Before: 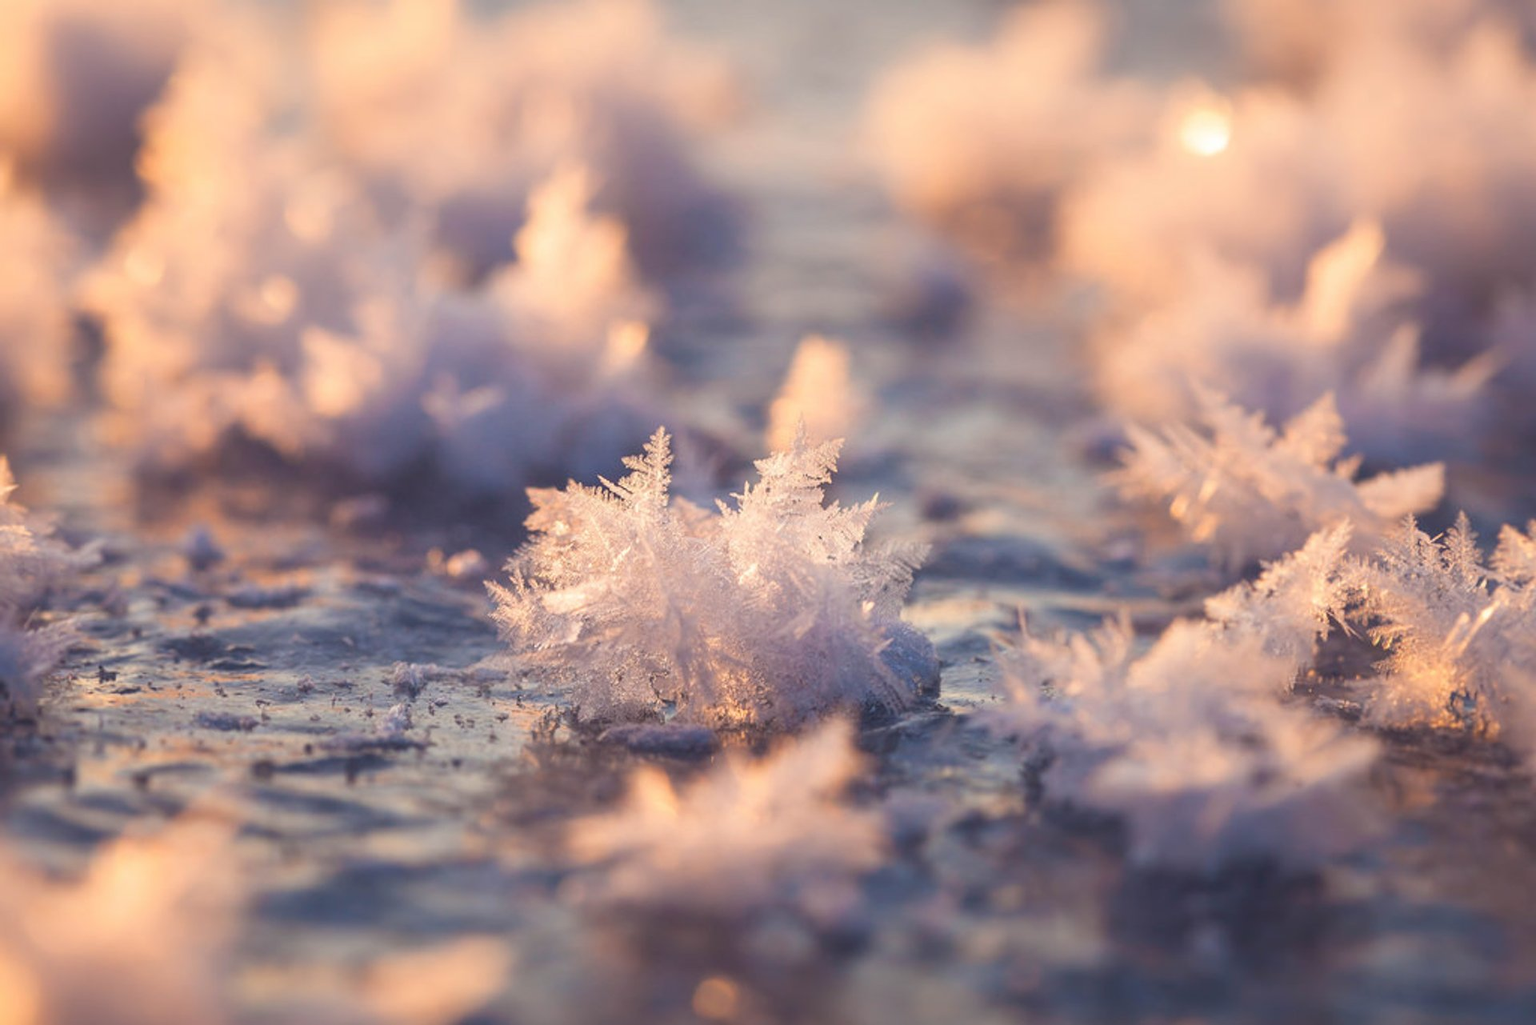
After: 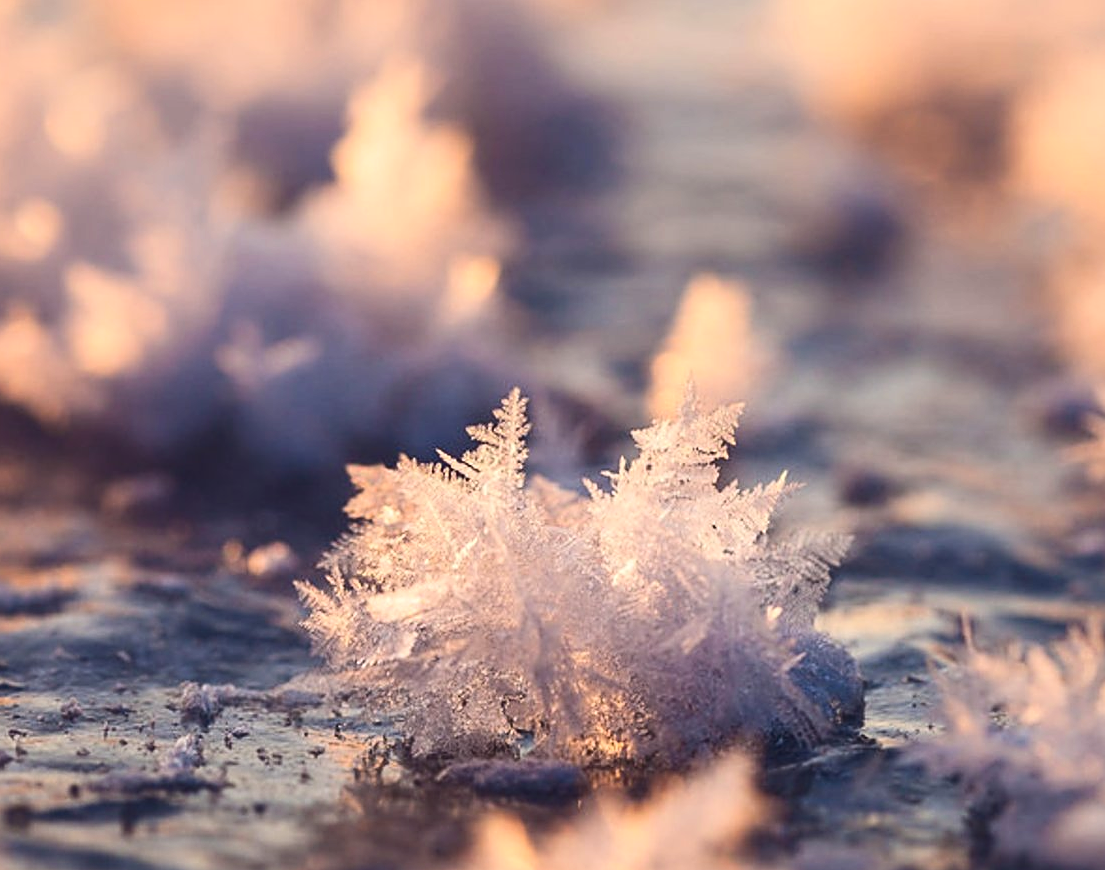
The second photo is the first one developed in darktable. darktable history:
crop: left 16.216%, top 11.389%, right 26.181%, bottom 20.62%
contrast brightness saturation: contrast 0.199, brightness -0.11, saturation 0.103
sharpen: on, module defaults
